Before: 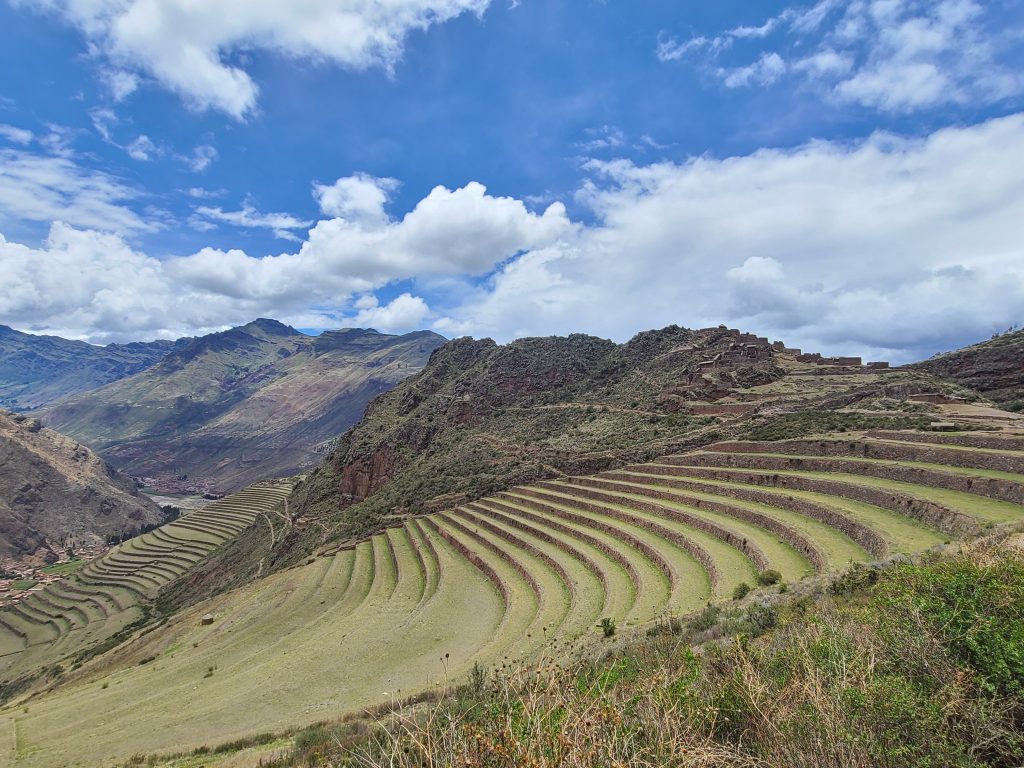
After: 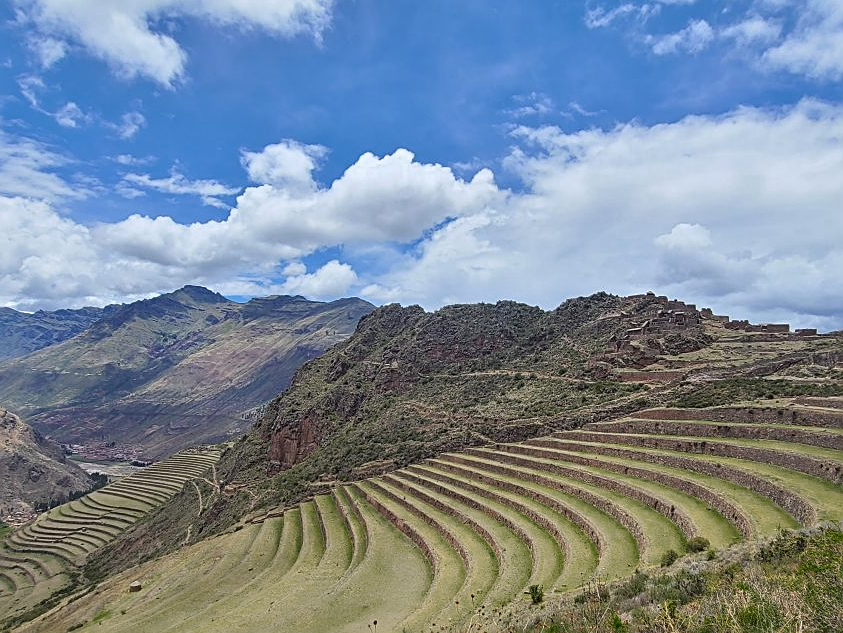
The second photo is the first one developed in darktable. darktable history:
sharpen: on, module defaults
crop and rotate: left 7.097%, top 4.422%, right 10.515%, bottom 13.136%
color zones: curves: ch0 [(0.25, 0.5) (0.347, 0.092) (0.75, 0.5)]; ch1 [(0.25, 0.5) (0.33, 0.51) (0.75, 0.5)]
